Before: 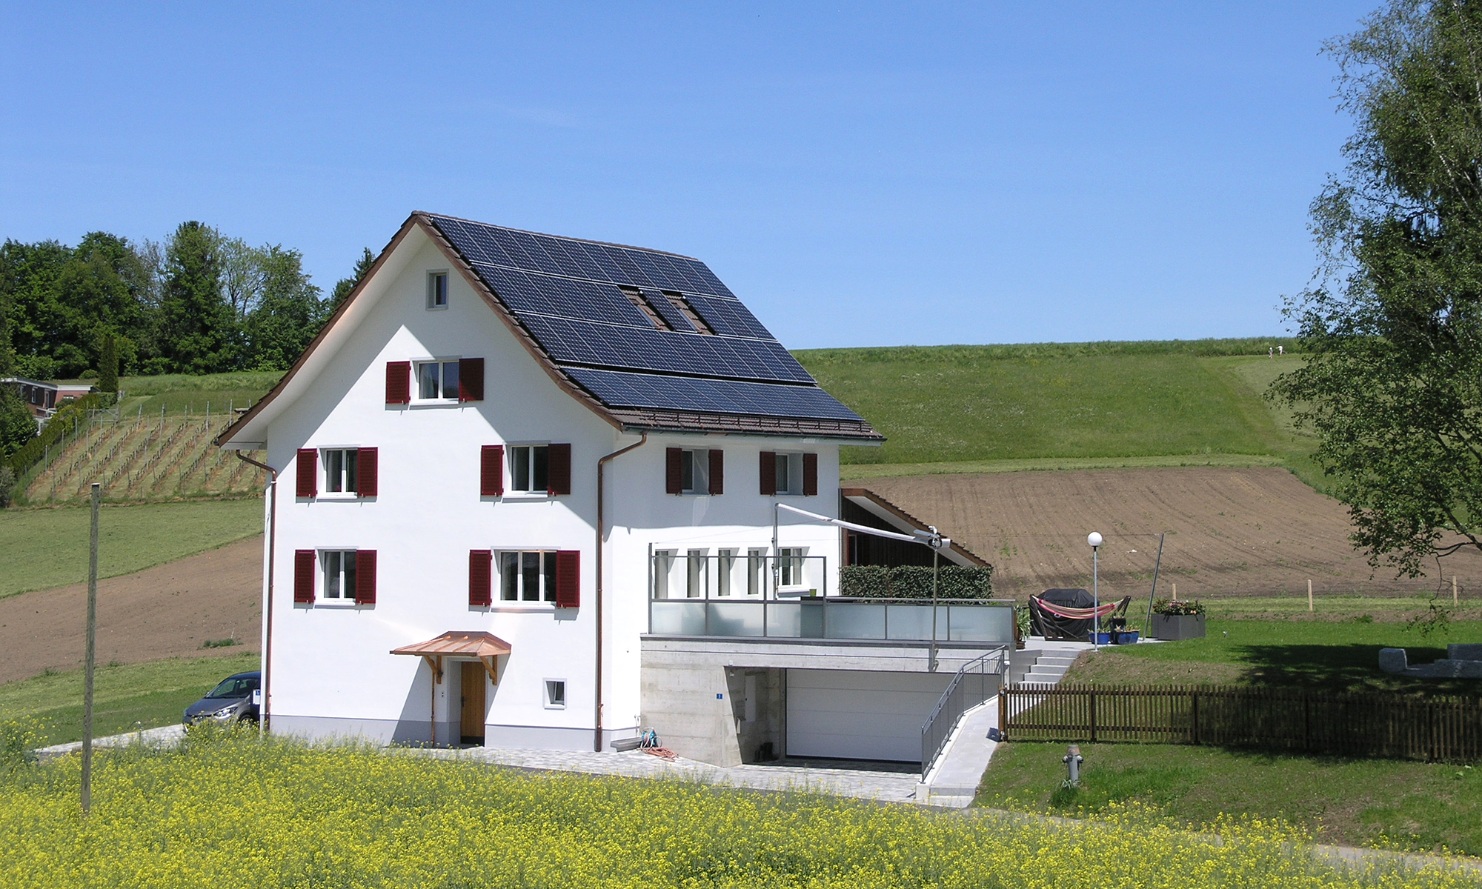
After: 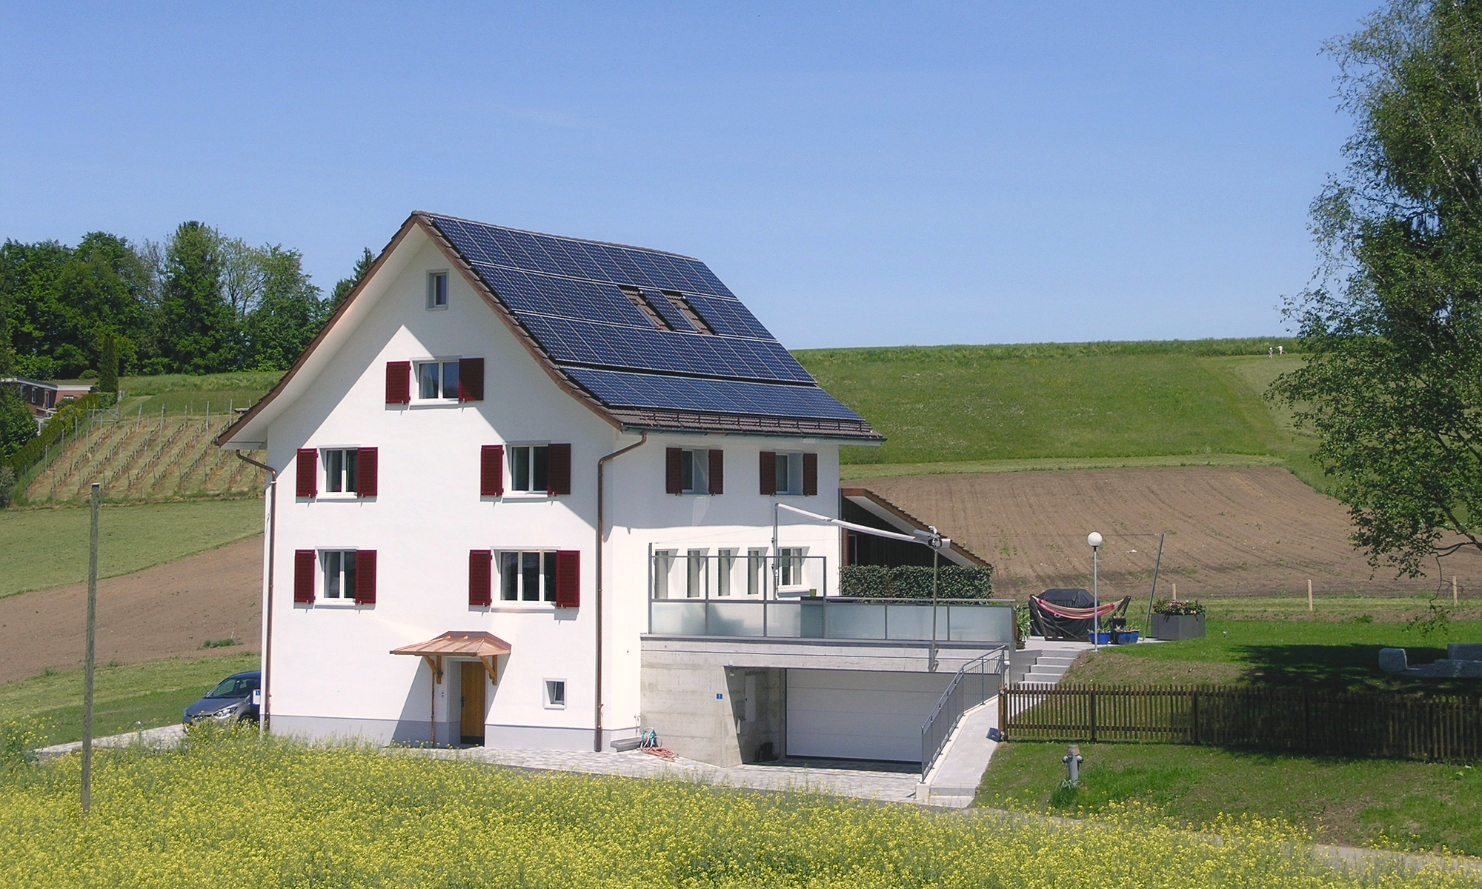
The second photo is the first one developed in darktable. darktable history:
contrast equalizer: y [[0.5, 0.488, 0.462, 0.461, 0.491, 0.5], [0.5 ×6], [0.5 ×6], [0 ×6], [0 ×6]]
color balance rgb: shadows lift › chroma 2%, shadows lift › hue 250°, power › hue 326.4°, highlights gain › chroma 2%, highlights gain › hue 64.8°, global offset › luminance 0.5%, global offset › hue 58.8°, perceptual saturation grading › highlights -25%, perceptual saturation grading › shadows 30%, global vibrance 15%
